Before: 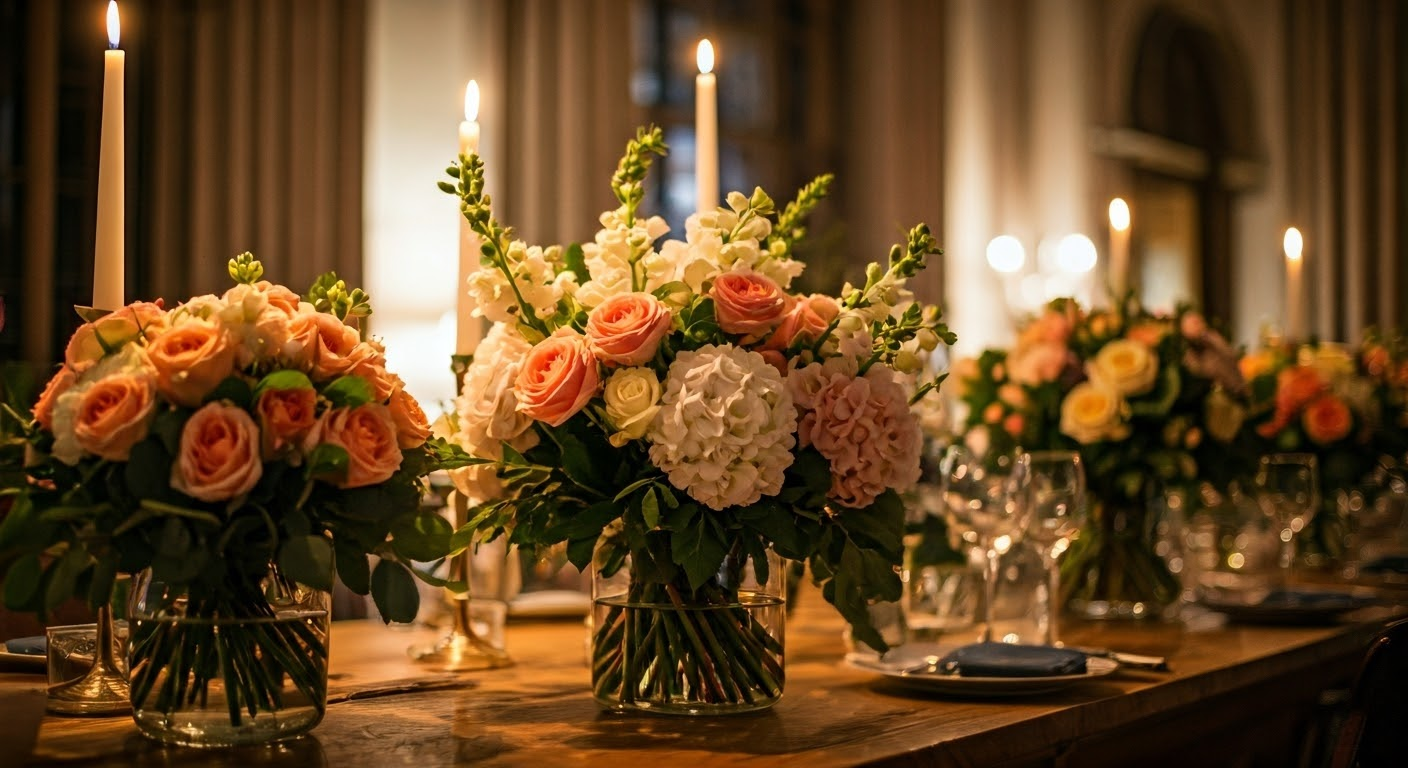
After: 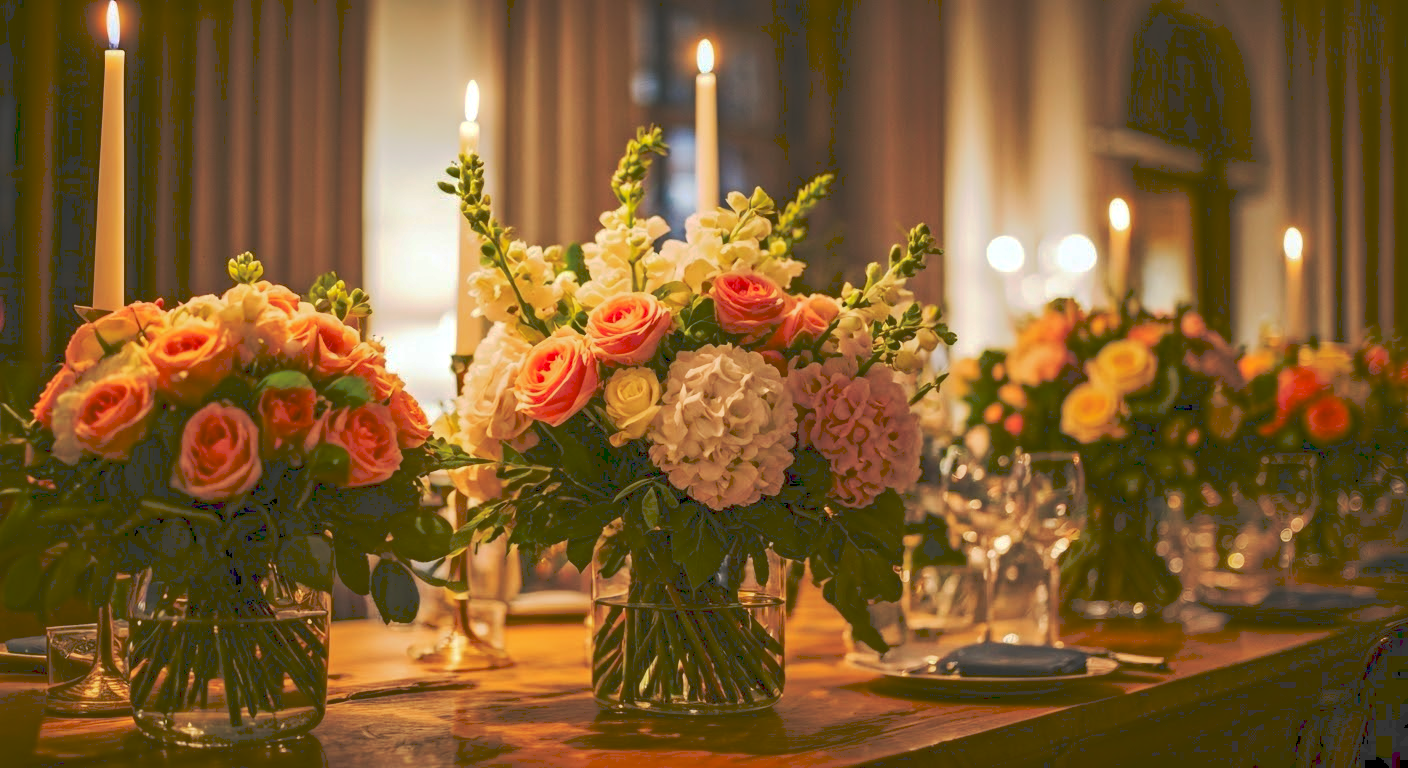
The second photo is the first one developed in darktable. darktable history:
tone curve: curves: ch0 [(0, 0) (0.003, 0.217) (0.011, 0.217) (0.025, 0.229) (0.044, 0.243) (0.069, 0.253) (0.1, 0.265) (0.136, 0.281) (0.177, 0.305) (0.224, 0.331) (0.277, 0.369) (0.335, 0.415) (0.399, 0.472) (0.468, 0.543) (0.543, 0.609) (0.623, 0.676) (0.709, 0.734) (0.801, 0.798) (0.898, 0.849) (1, 1)], preserve colors none
contrast brightness saturation: brightness -0.022, saturation 0.341
local contrast: mode bilateral grid, contrast 19, coarseness 50, detail 120%, midtone range 0.2
